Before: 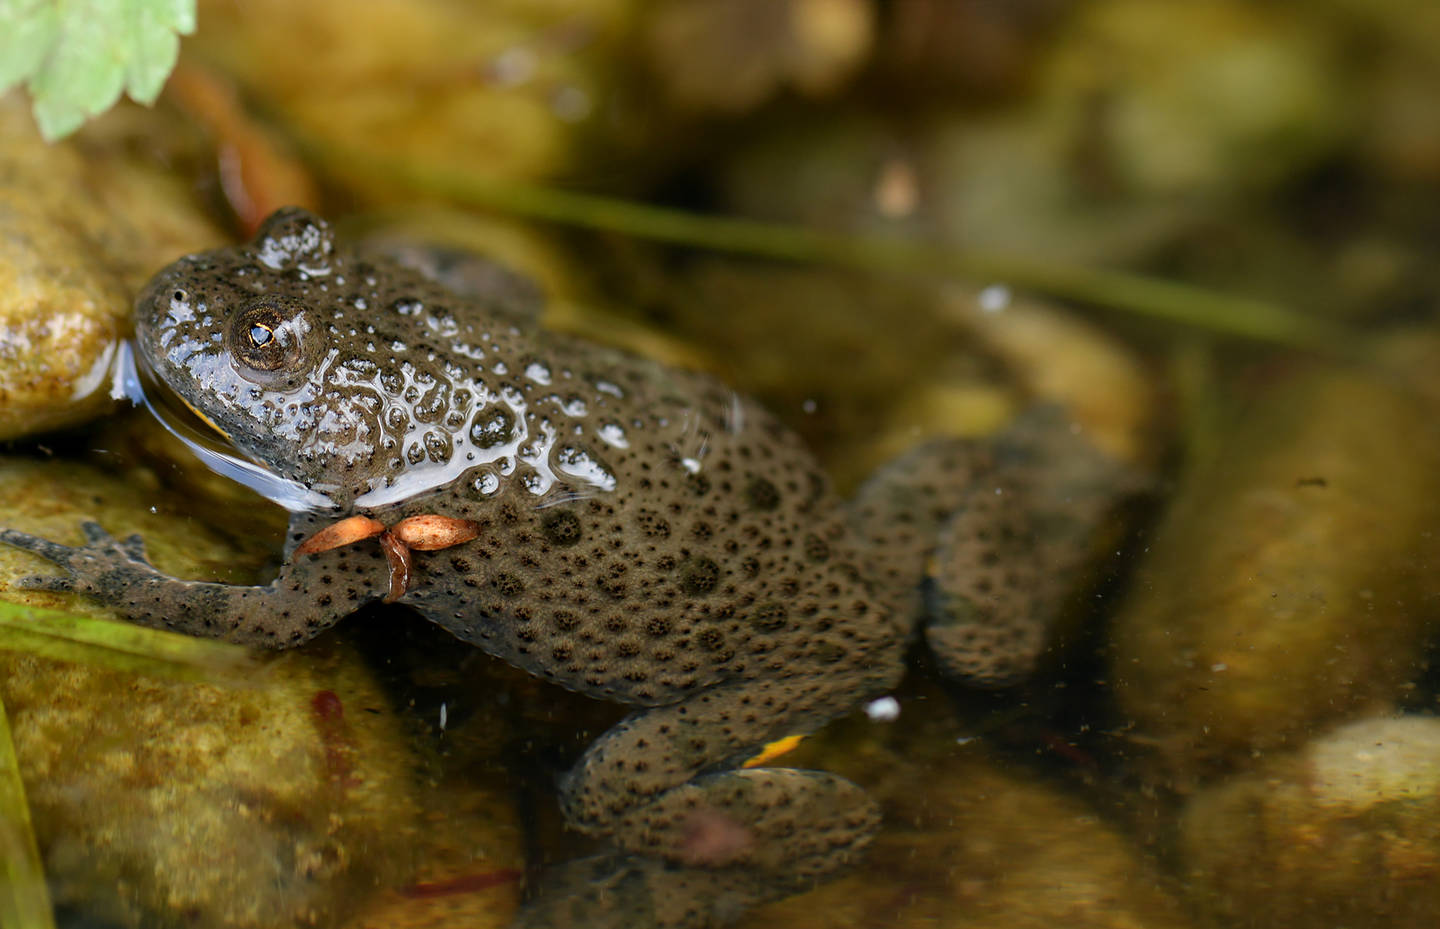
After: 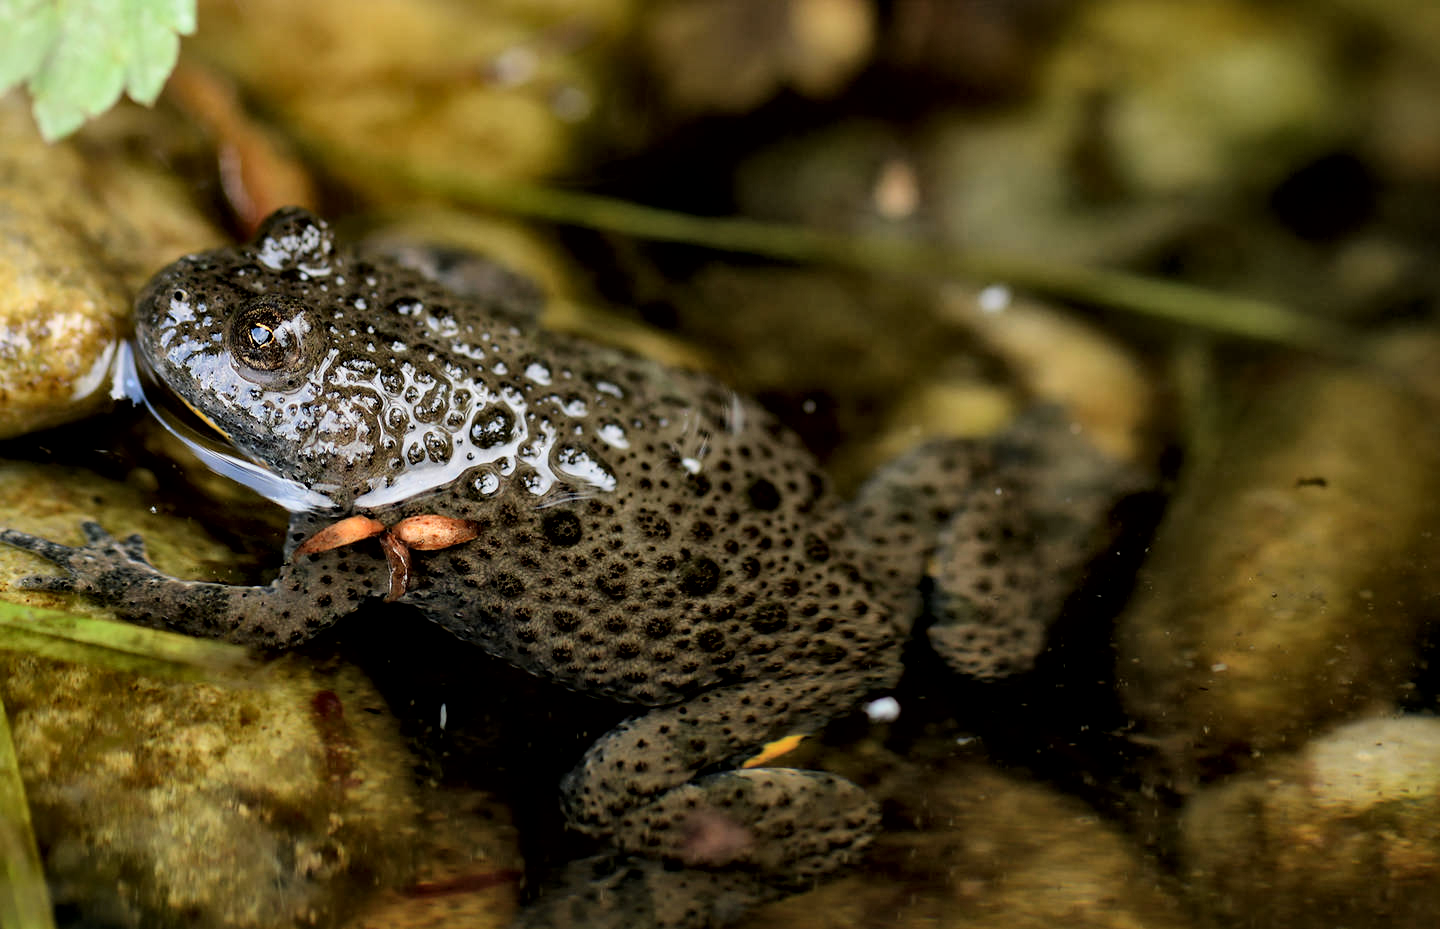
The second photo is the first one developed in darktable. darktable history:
filmic rgb: black relative exposure -8.07 EV, white relative exposure 3 EV, hardness 5.35, contrast 1.25
local contrast: mode bilateral grid, contrast 20, coarseness 50, detail 159%, midtone range 0.2
